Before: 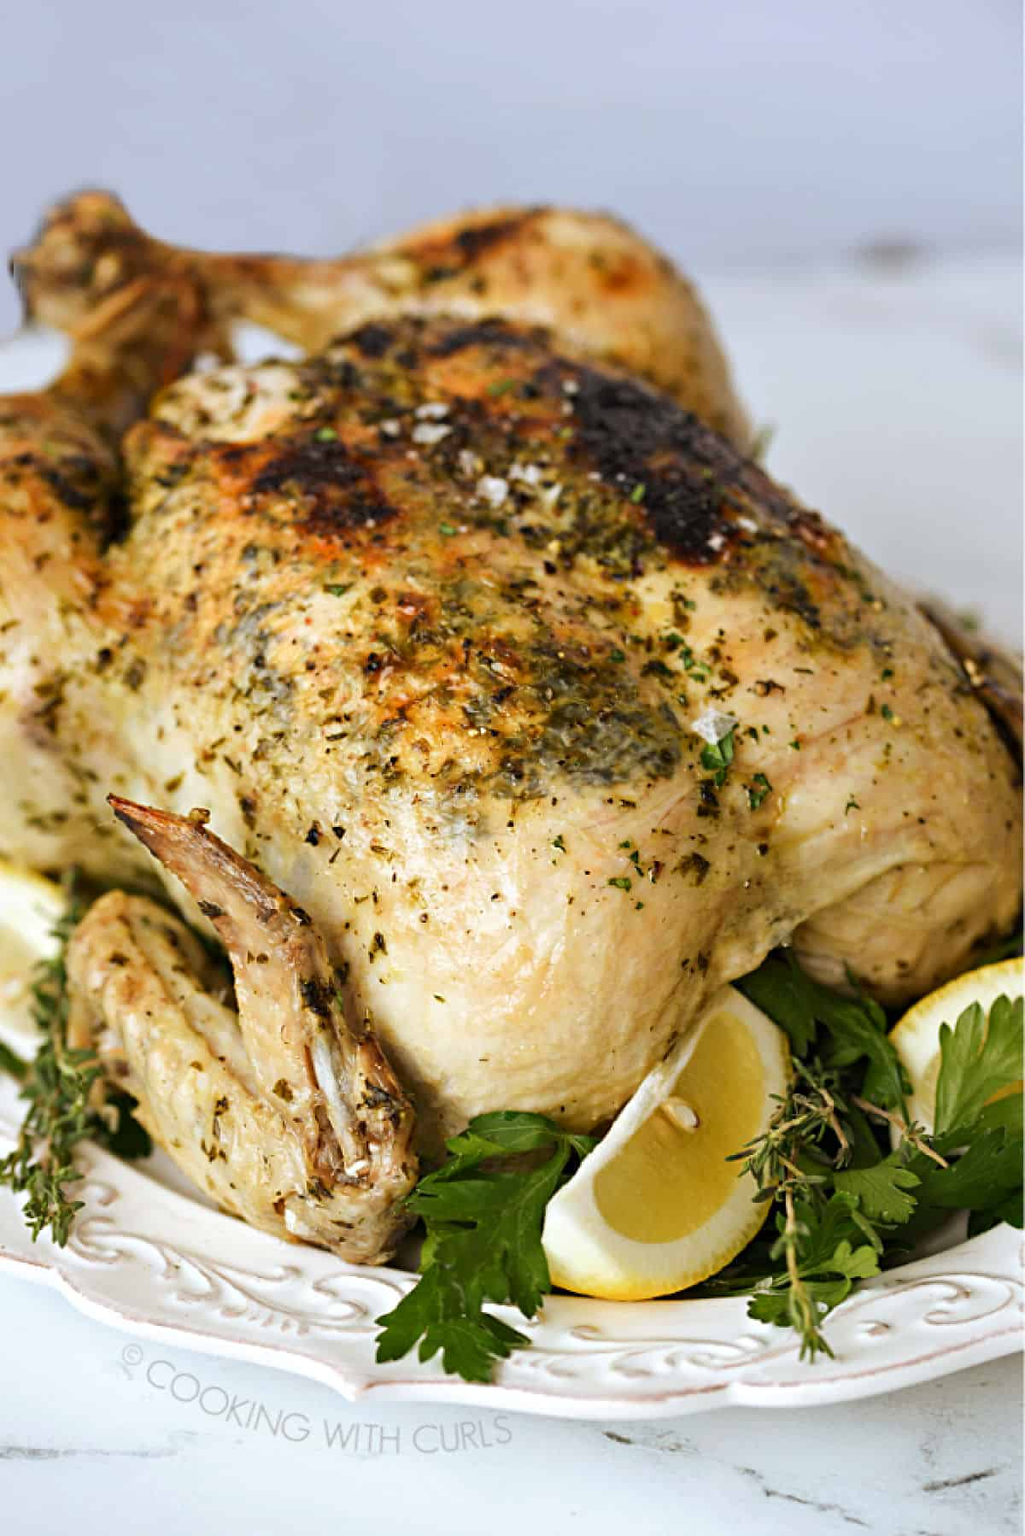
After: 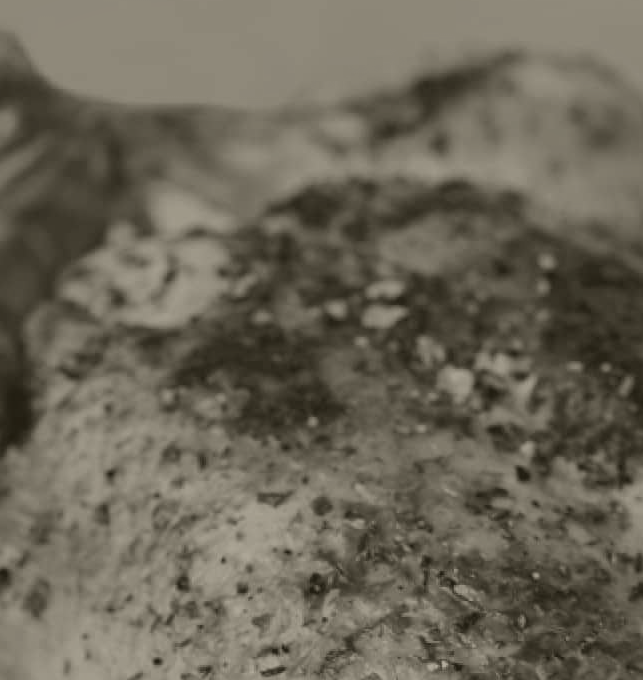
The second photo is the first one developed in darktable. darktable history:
colorize: hue 41.44°, saturation 22%, source mix 60%, lightness 10.61%
shadows and highlights: shadows 25, highlights -25
crop: left 10.121%, top 10.631%, right 36.218%, bottom 51.526%
color zones: curves: ch2 [(0, 0.5) (0.143, 0.5) (0.286, 0.416) (0.429, 0.5) (0.571, 0.5) (0.714, 0.5) (0.857, 0.5) (1, 0.5)]
color balance rgb: perceptual saturation grading › global saturation 20%, perceptual saturation grading › highlights -25%, perceptual saturation grading › shadows 25%
